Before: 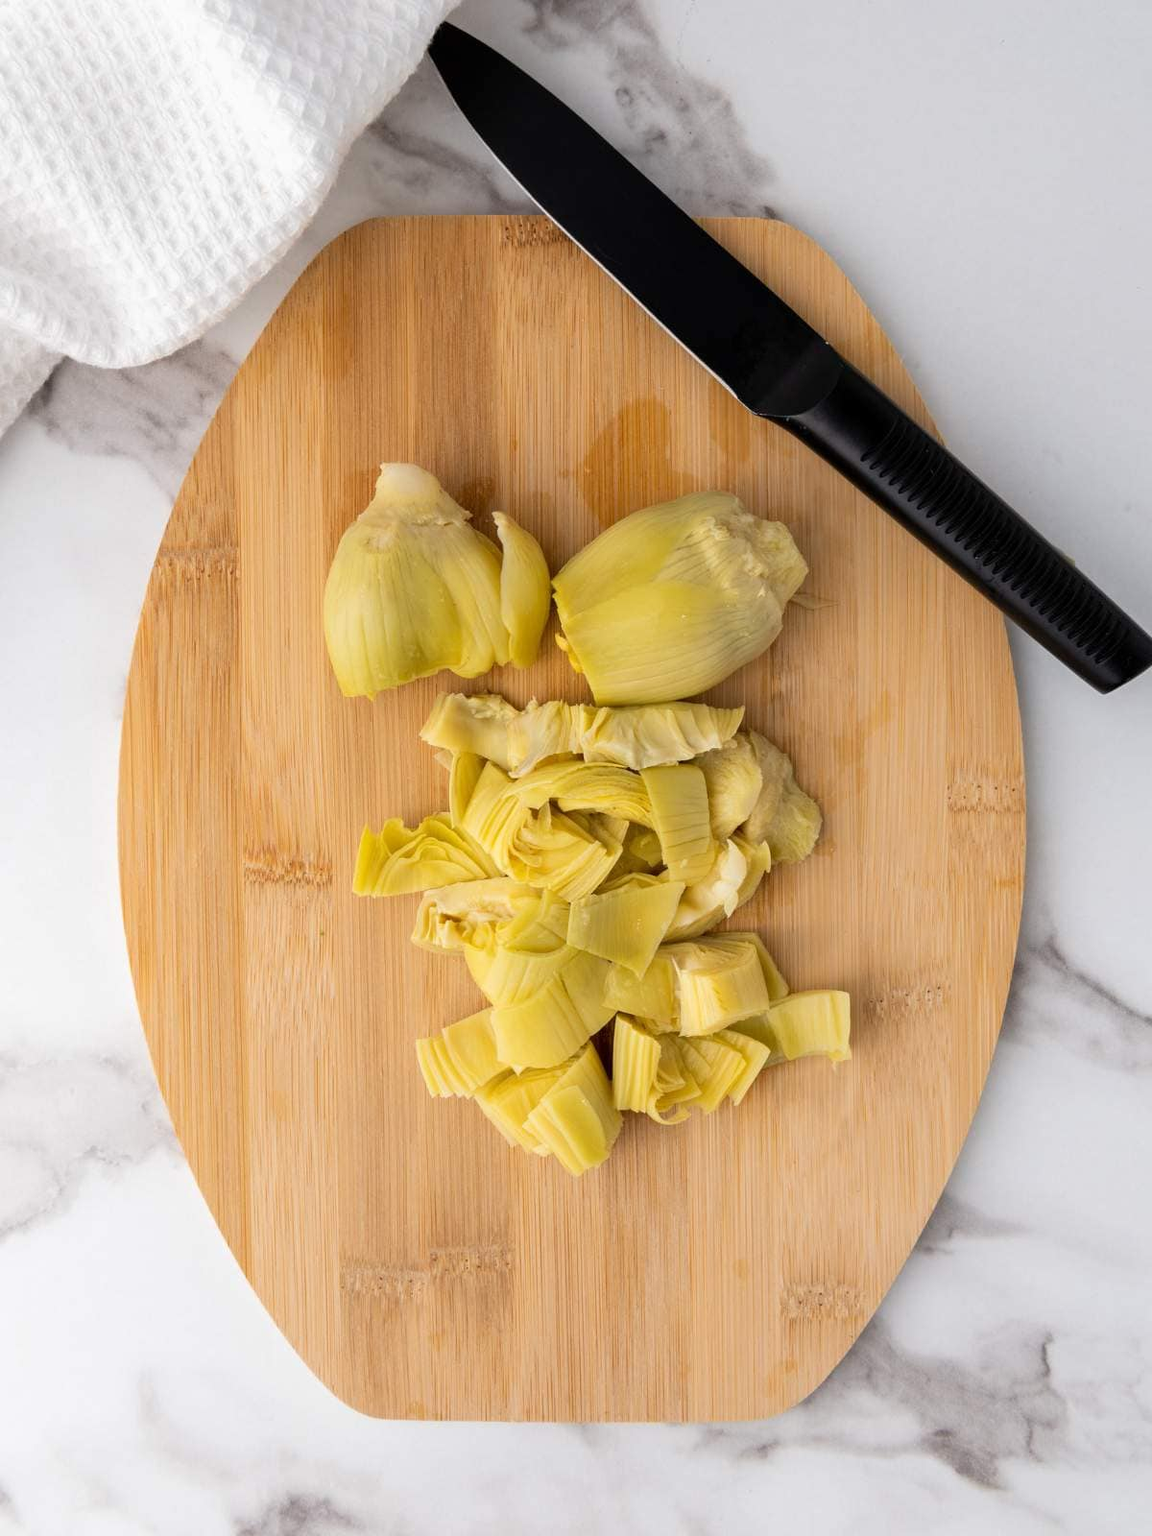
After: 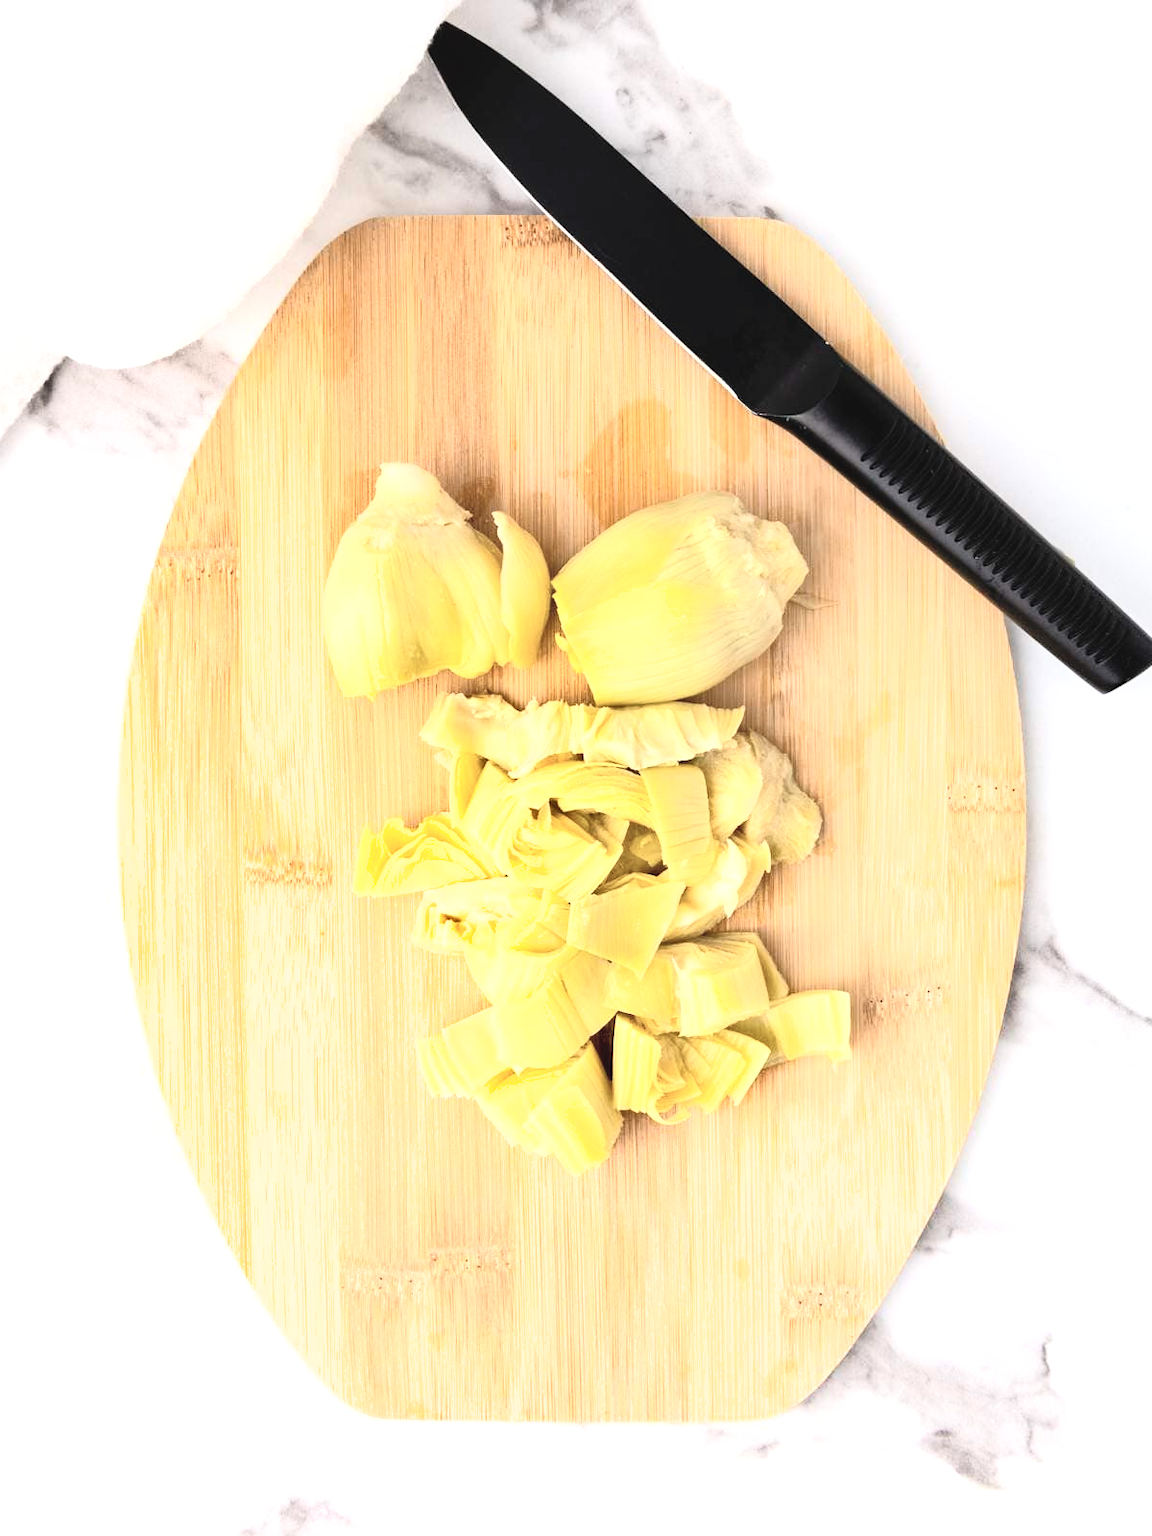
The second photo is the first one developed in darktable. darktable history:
tone curve: curves: ch0 [(0, 0.052) (0.207, 0.35) (0.392, 0.592) (0.54, 0.803) (0.725, 0.922) (0.99, 0.974)], color space Lab, independent channels, preserve colors none
shadows and highlights: radius 47.13, white point adjustment 6.7, compress 79.75%, soften with gaussian
